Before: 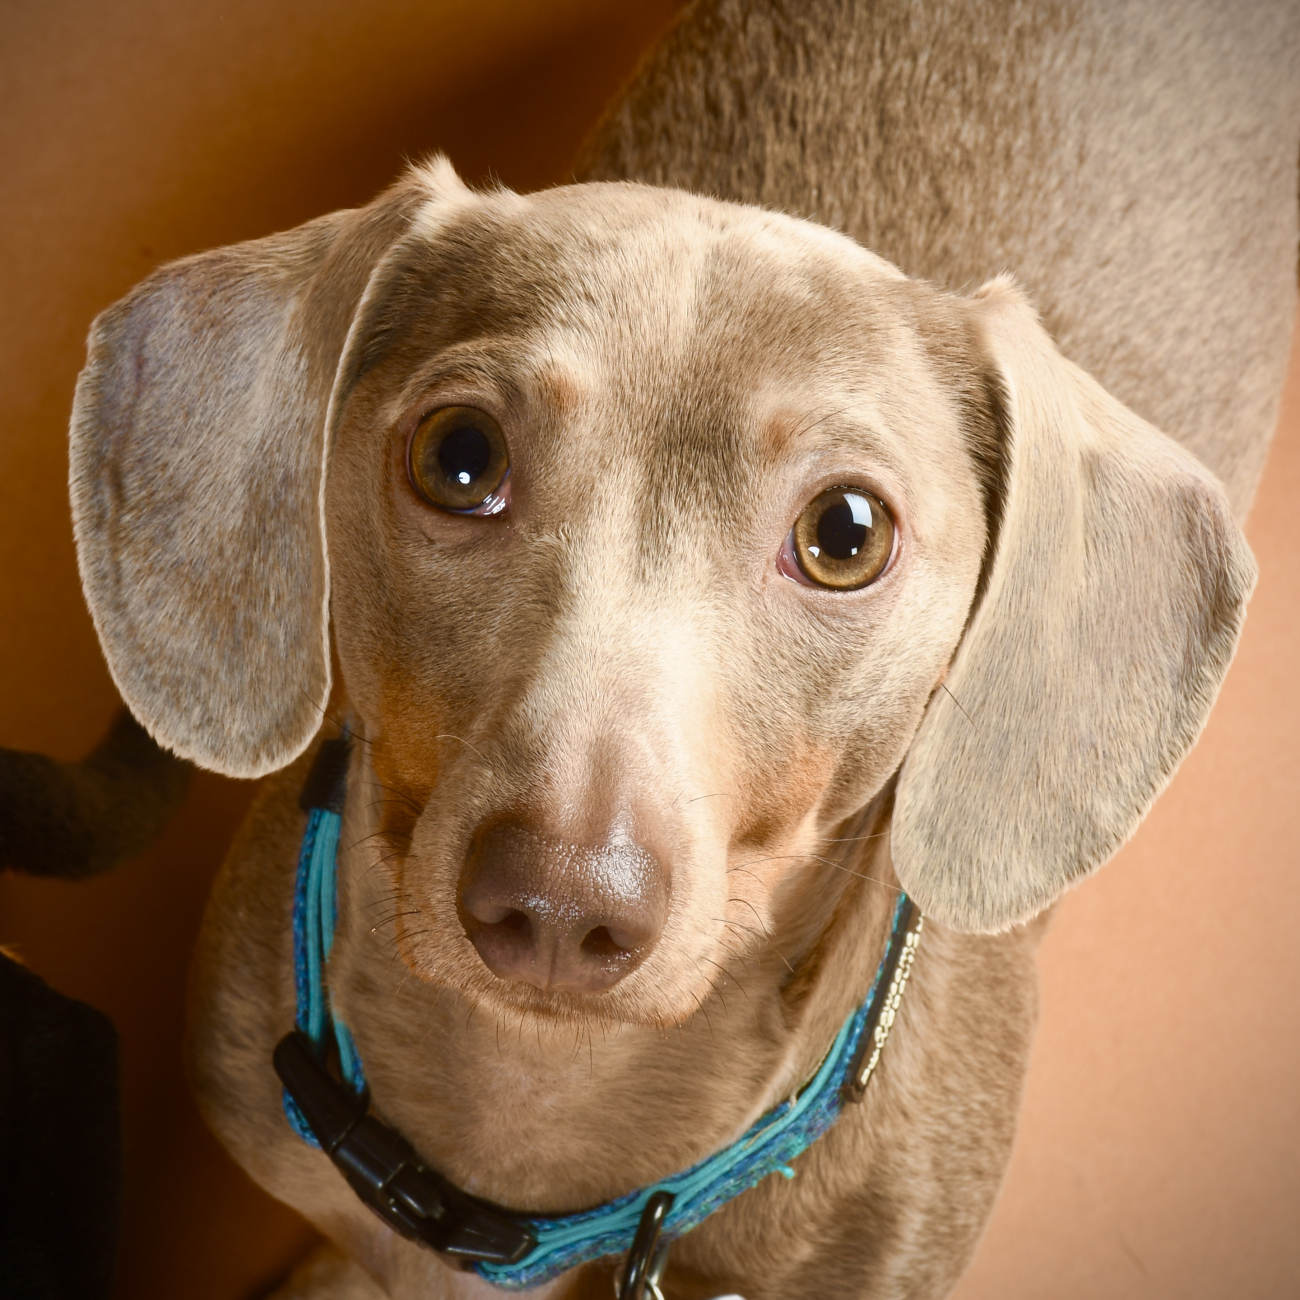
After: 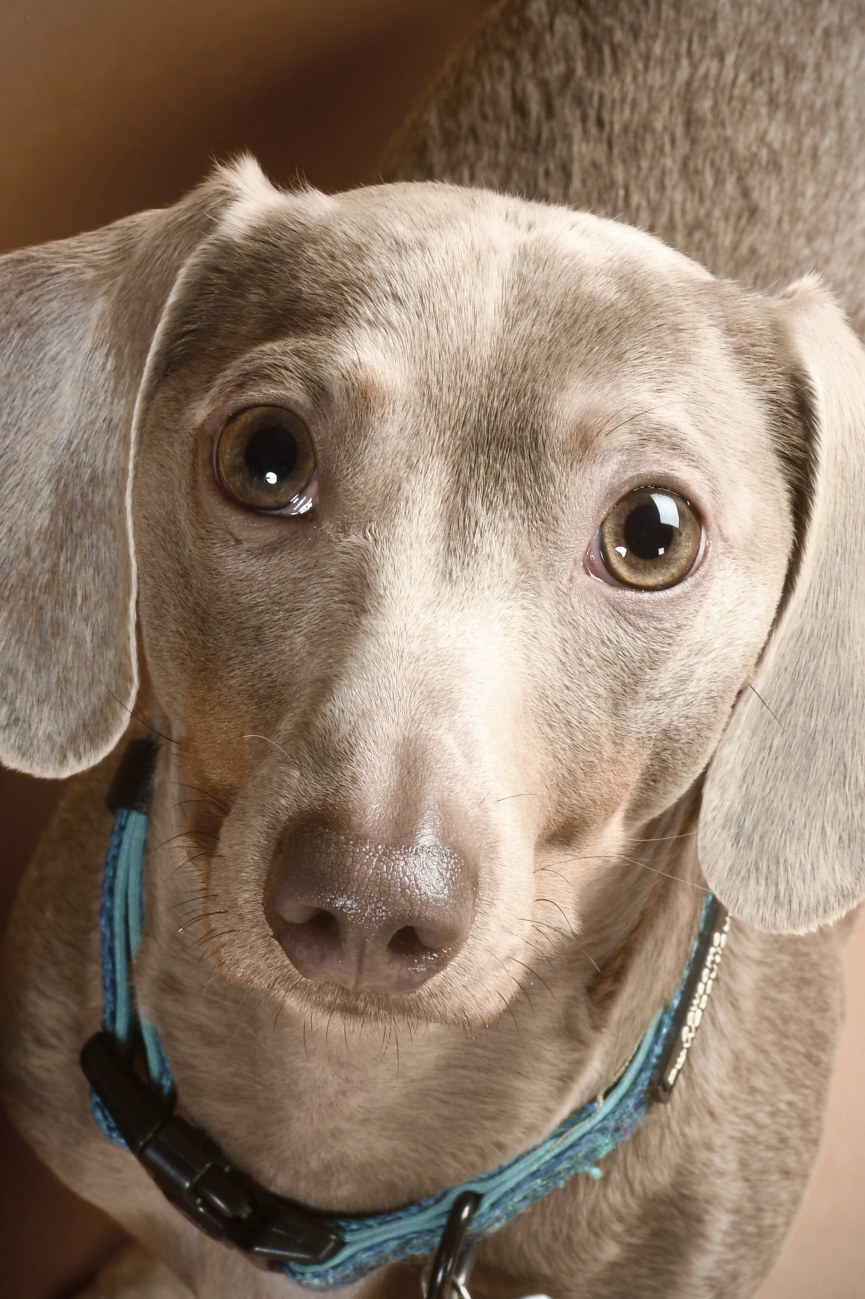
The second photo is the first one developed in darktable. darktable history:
color correction: highlights b* -0.056, saturation 0.594
crop and rotate: left 14.871%, right 18.582%
levels: levels [0, 0.492, 0.984]
